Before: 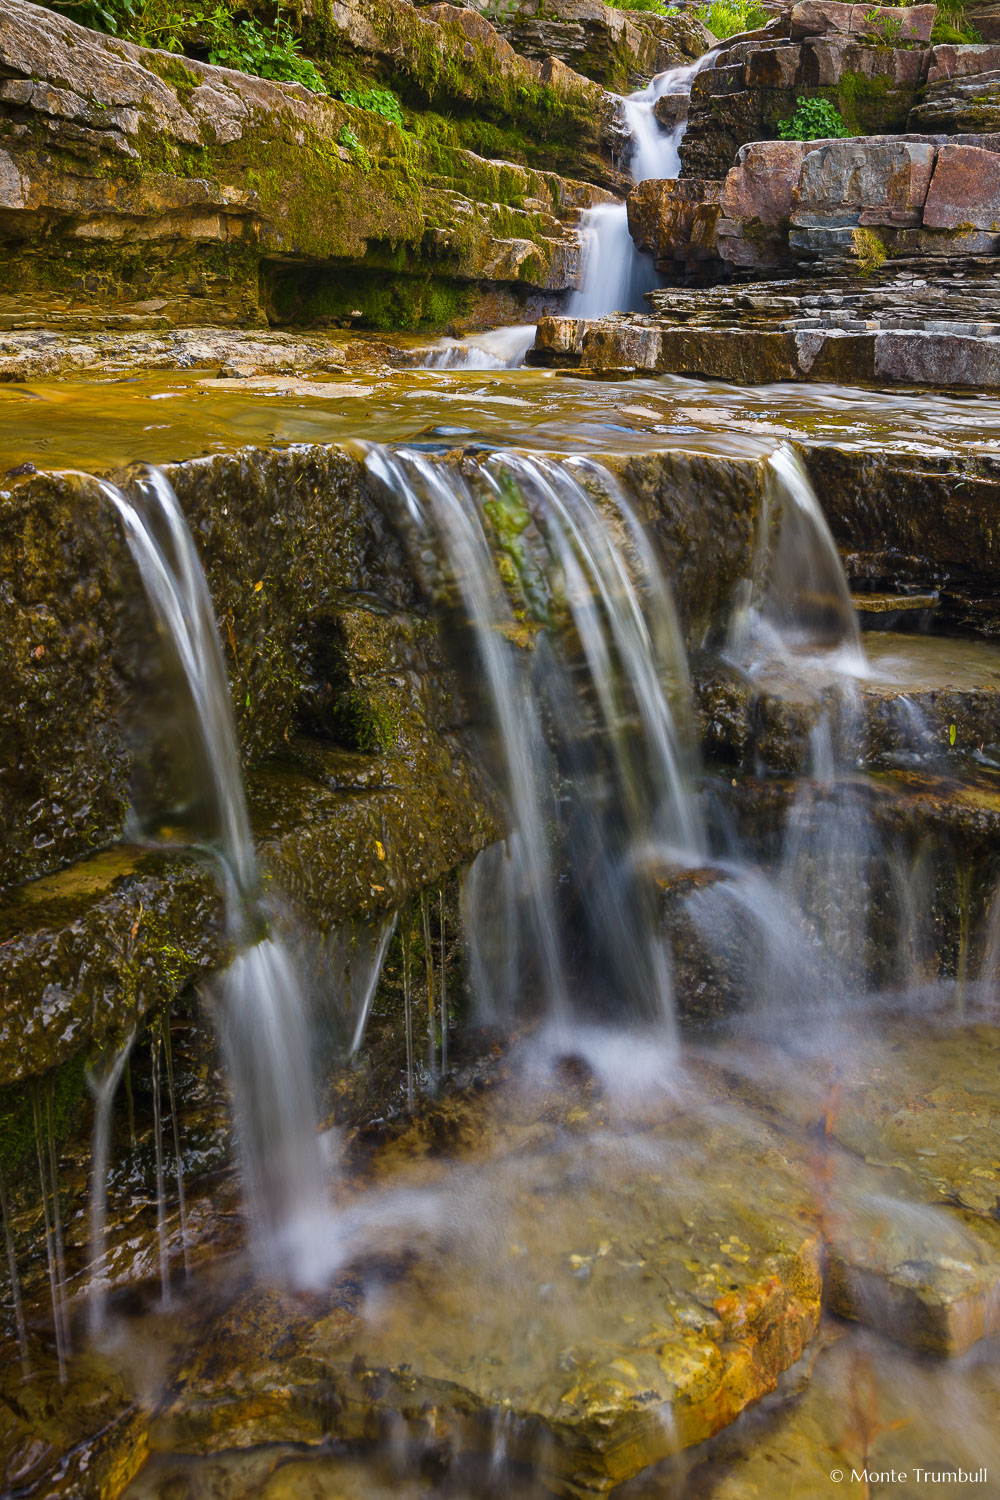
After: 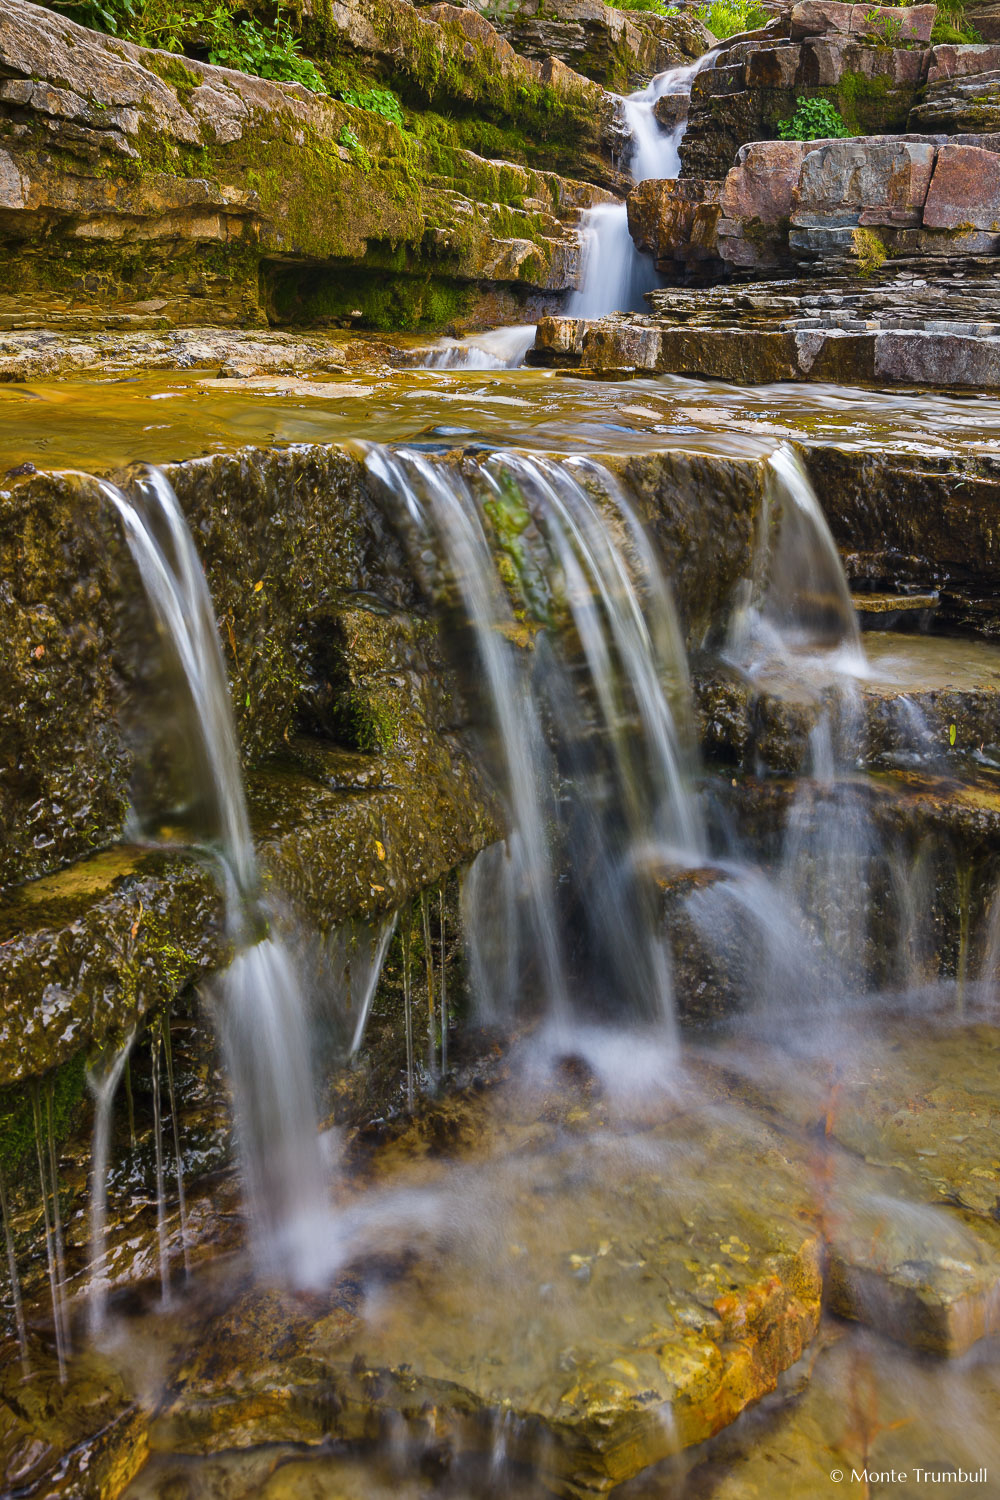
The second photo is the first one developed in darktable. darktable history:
shadows and highlights: low approximation 0.01, soften with gaussian
base curve: curves: ch0 [(0, 0) (0.297, 0.298) (1, 1)], preserve colors none
